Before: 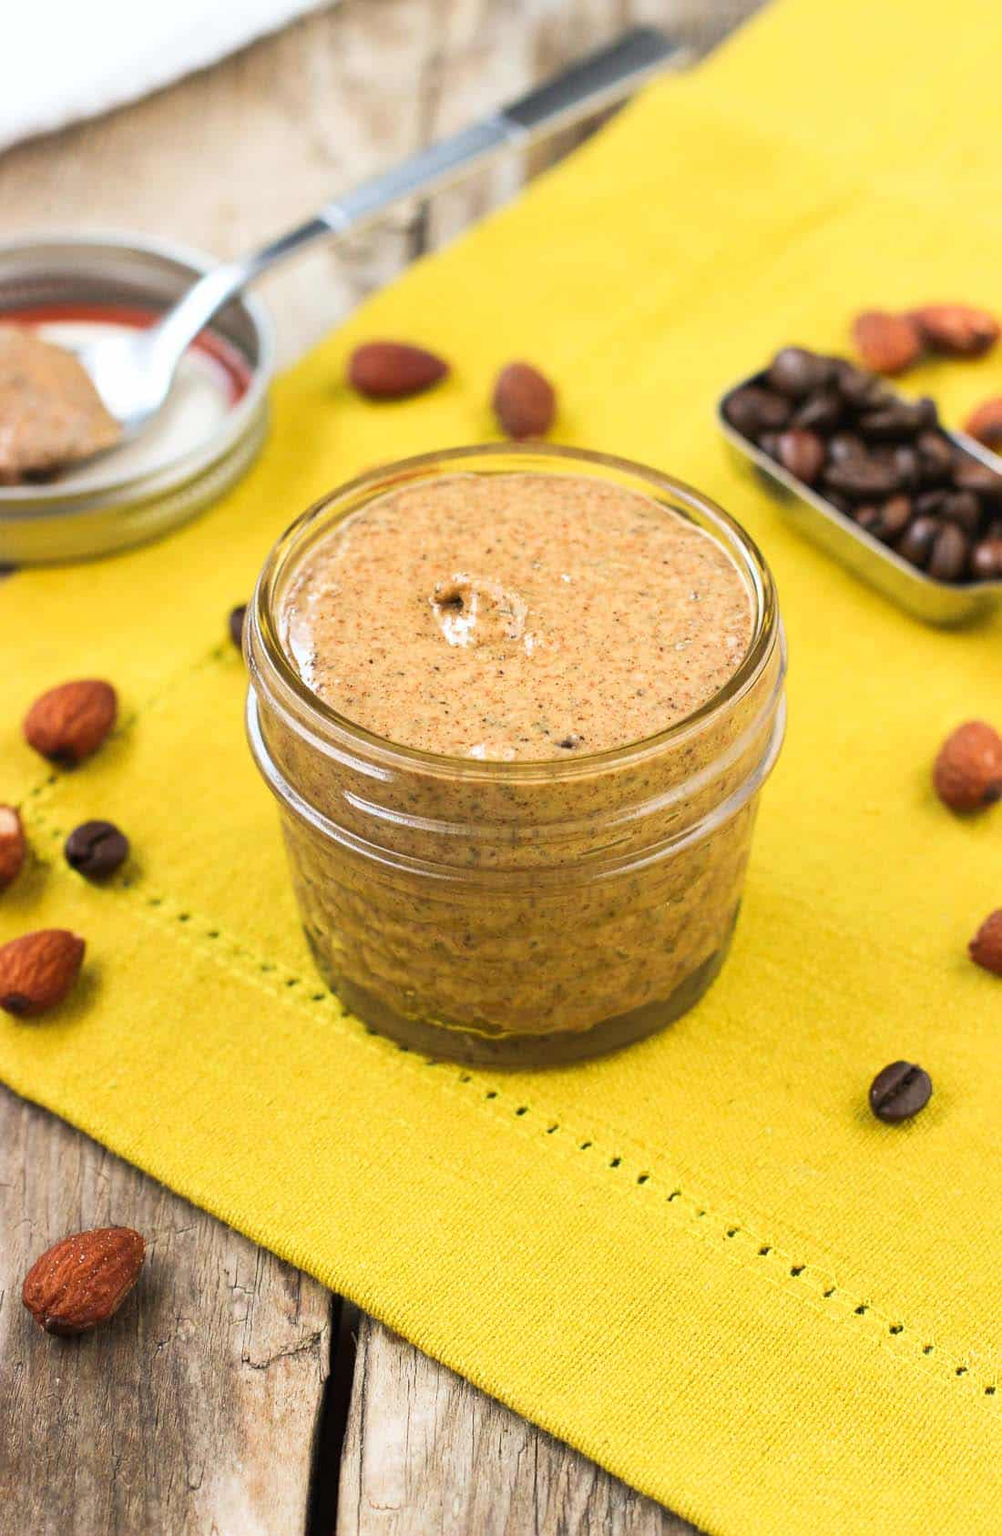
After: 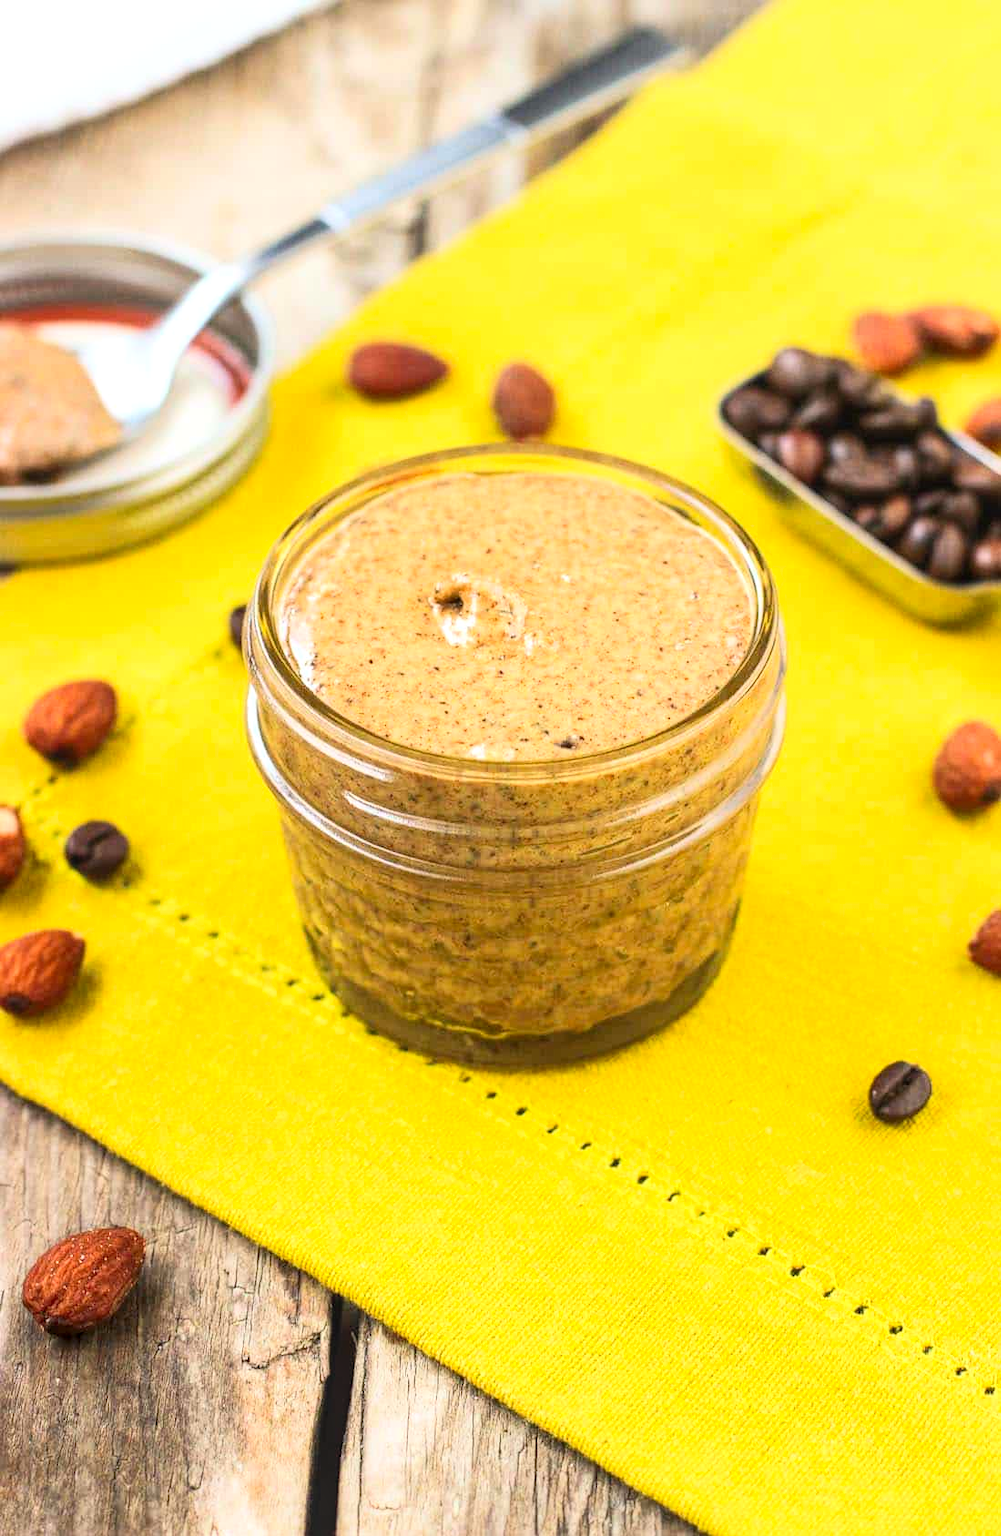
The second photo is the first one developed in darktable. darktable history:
contrast brightness saturation: contrast 0.198, brightness 0.163, saturation 0.219
tone equalizer: mask exposure compensation -0.498 EV
local contrast: on, module defaults
